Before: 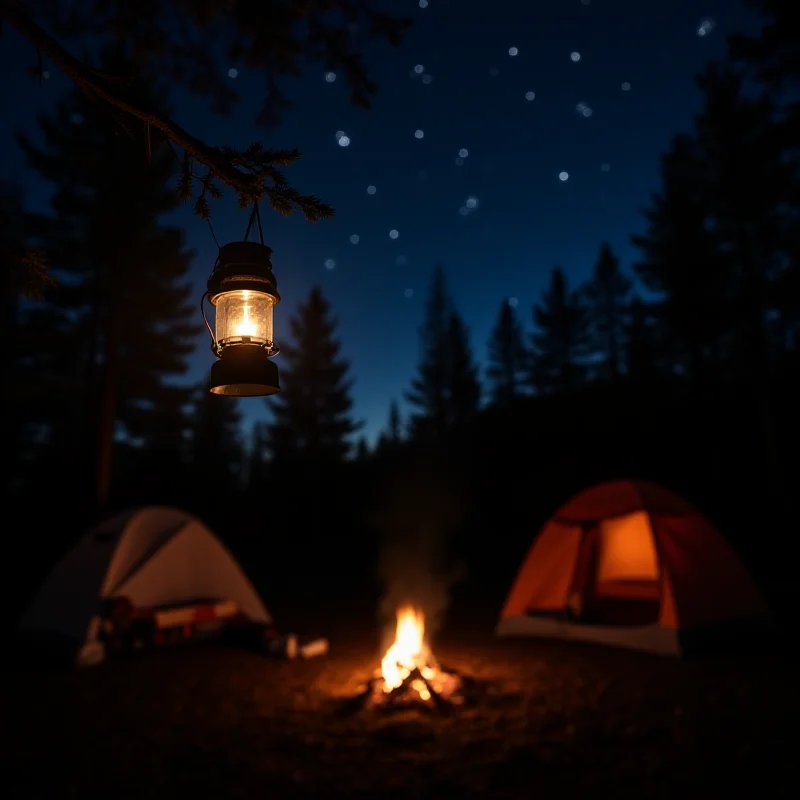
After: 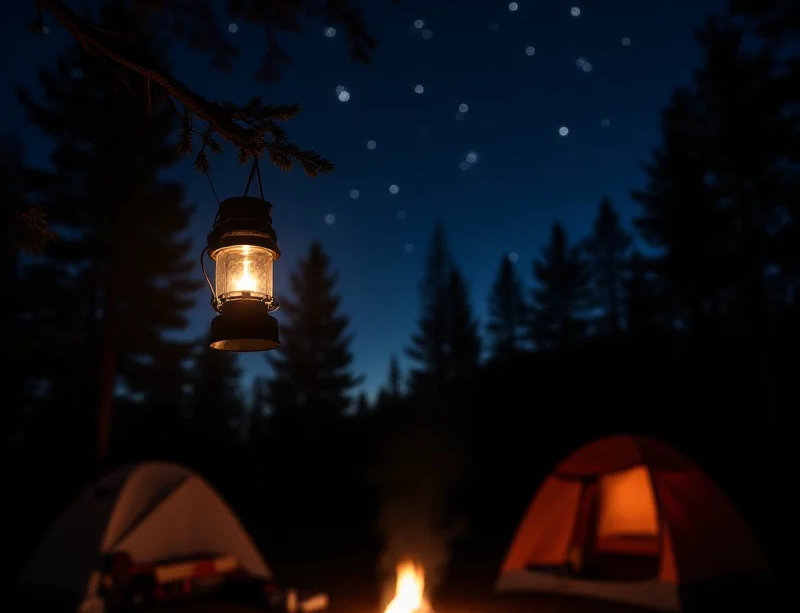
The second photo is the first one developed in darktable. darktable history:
crop: top 5.662%, bottom 17.674%
haze removal: strength -0.045, compatibility mode true, adaptive false
